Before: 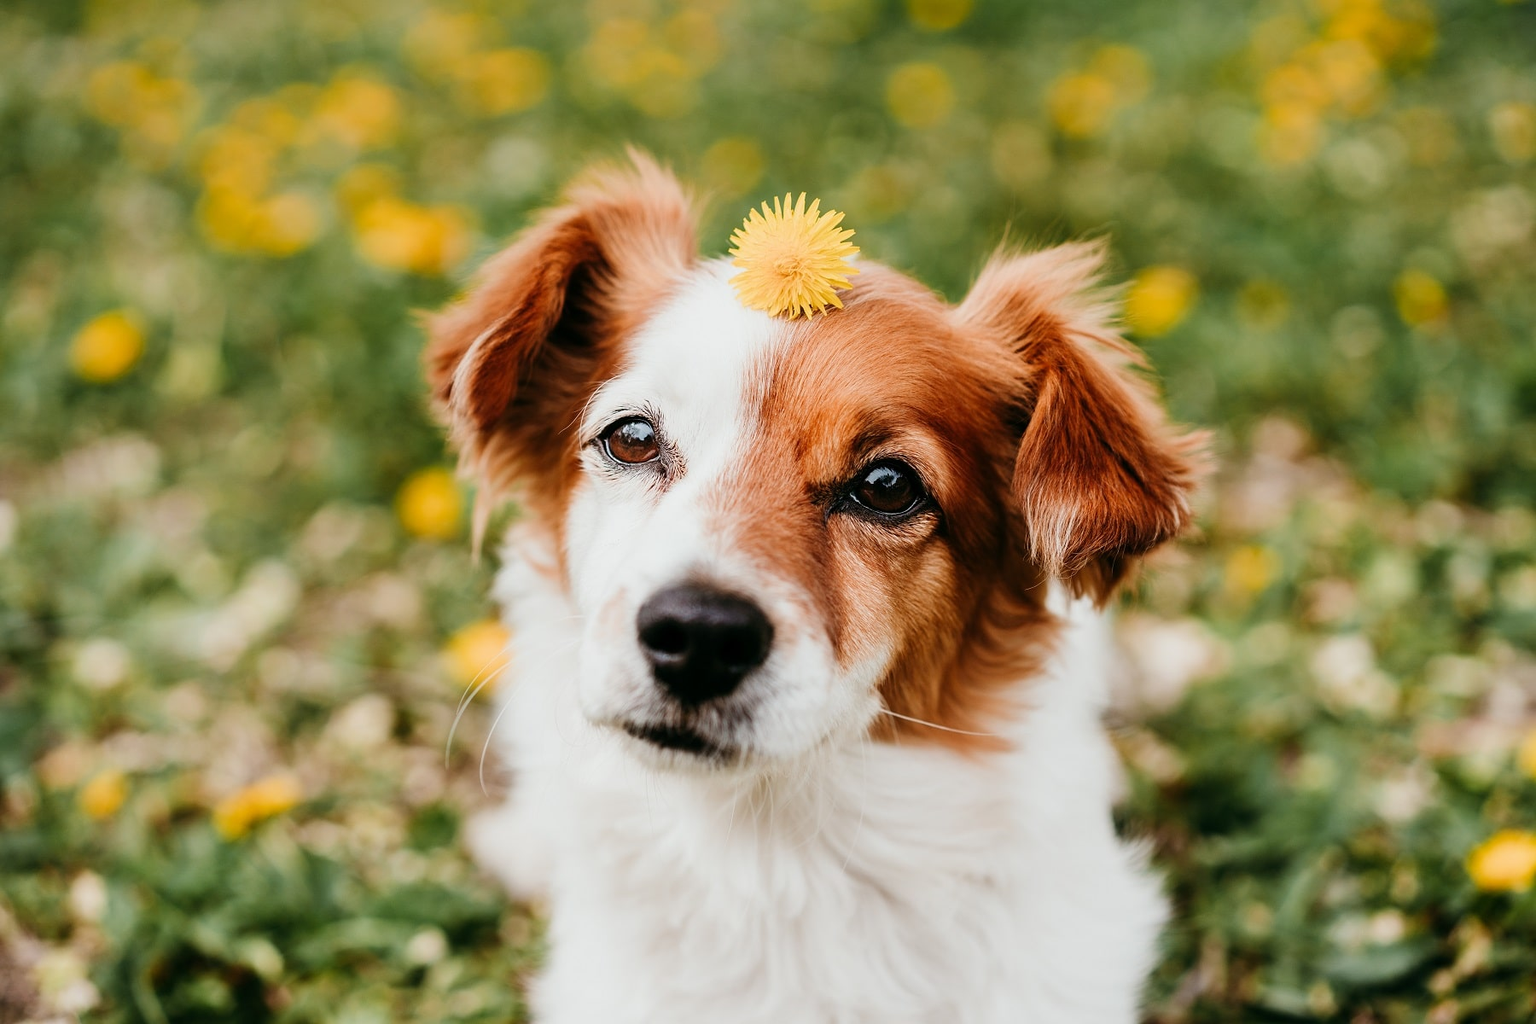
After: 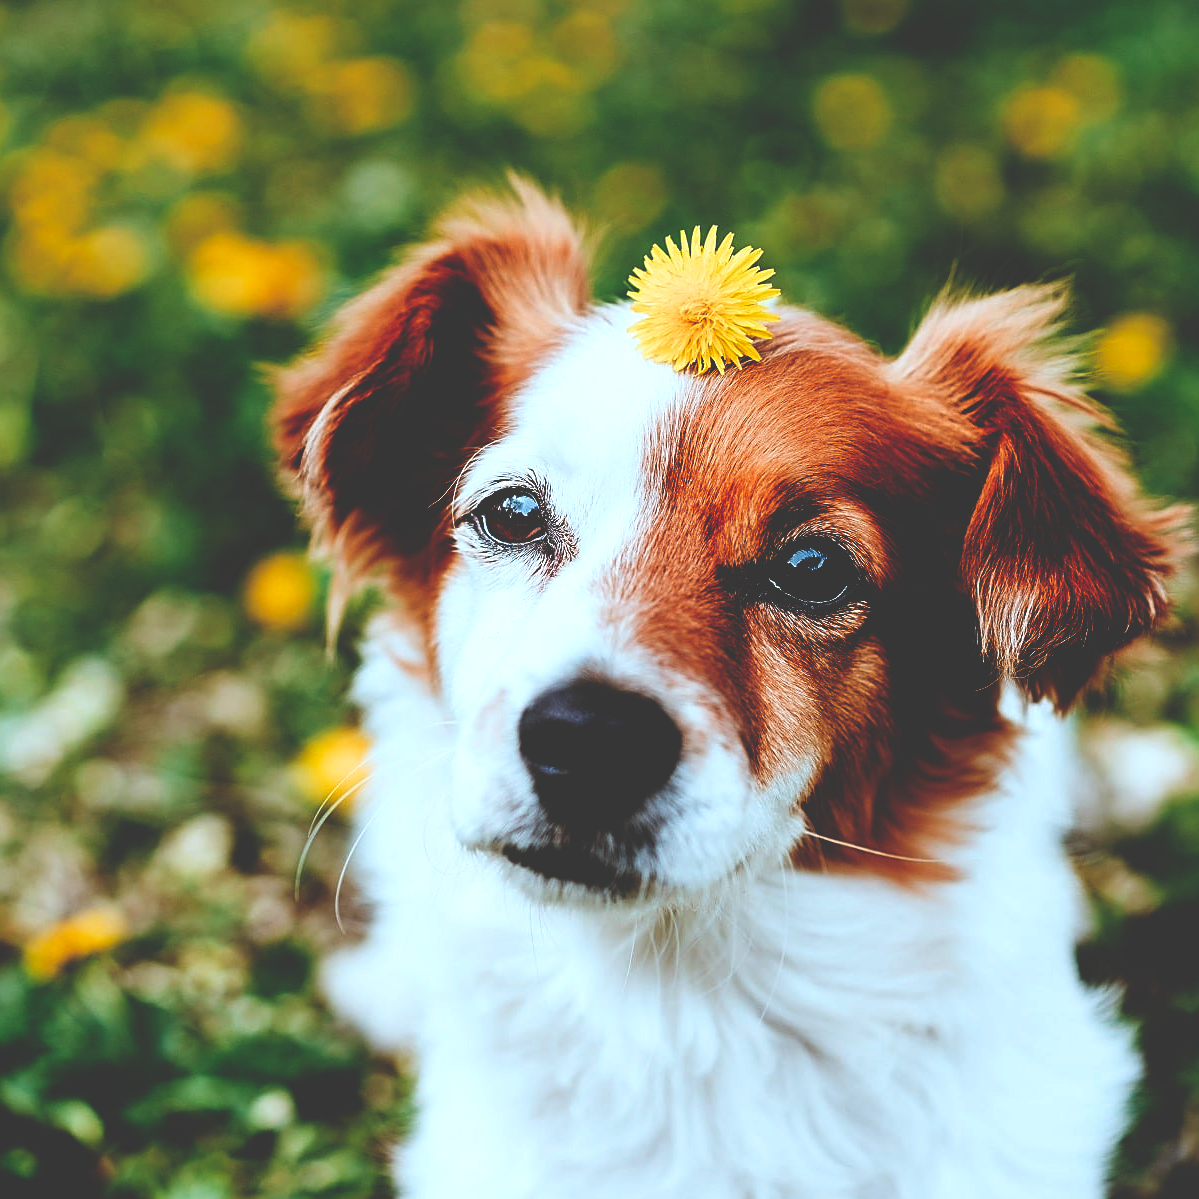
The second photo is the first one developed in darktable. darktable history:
base curve: curves: ch0 [(0, 0.036) (0.083, 0.04) (0.804, 1)], preserve colors none
crop and rotate: left 12.648%, right 20.685%
sharpen: on, module defaults
color calibration: illuminant F (fluorescent), F source F9 (Cool White Deluxe 4150 K) – high CRI, x 0.374, y 0.373, temperature 4158.34 K
